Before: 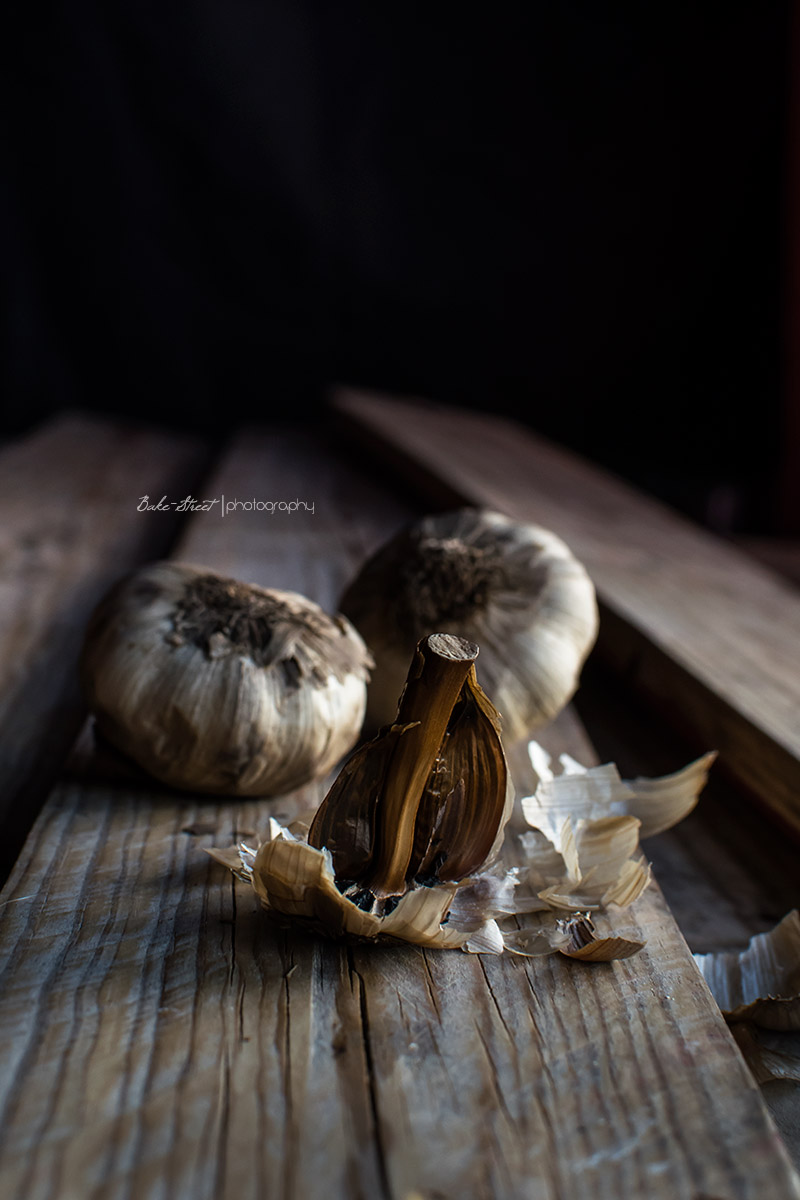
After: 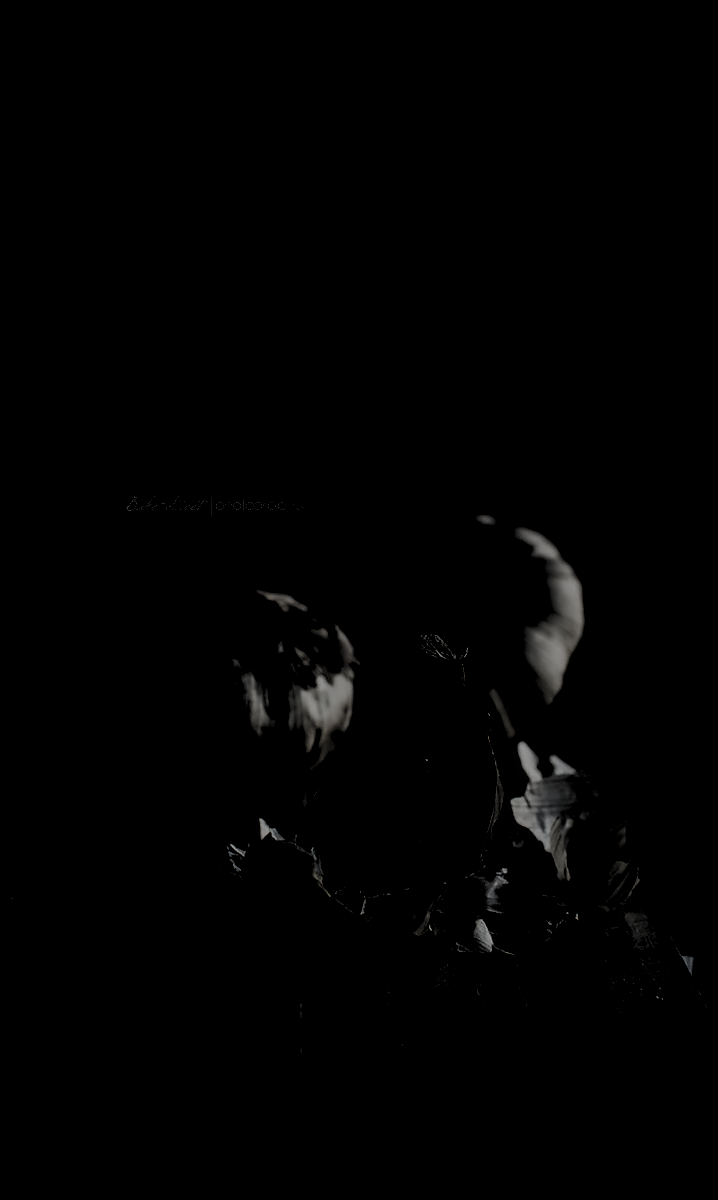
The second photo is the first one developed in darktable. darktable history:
levels: levels [0.514, 0.759, 1]
haze removal: strength -0.113, compatibility mode true, adaptive false
contrast equalizer: octaves 7, y [[0.5, 0.542, 0.583, 0.625, 0.667, 0.708], [0.5 ×6], [0.5 ×6], [0, 0.033, 0.067, 0.1, 0.133, 0.167], [0, 0.05, 0.1, 0.15, 0.2, 0.25]], mix 0.165
local contrast: detail 130%
exposure: black level correction 0, exposure -0.862 EV, compensate highlight preservation false
crop and rotate: left 1.419%, right 8.751%
